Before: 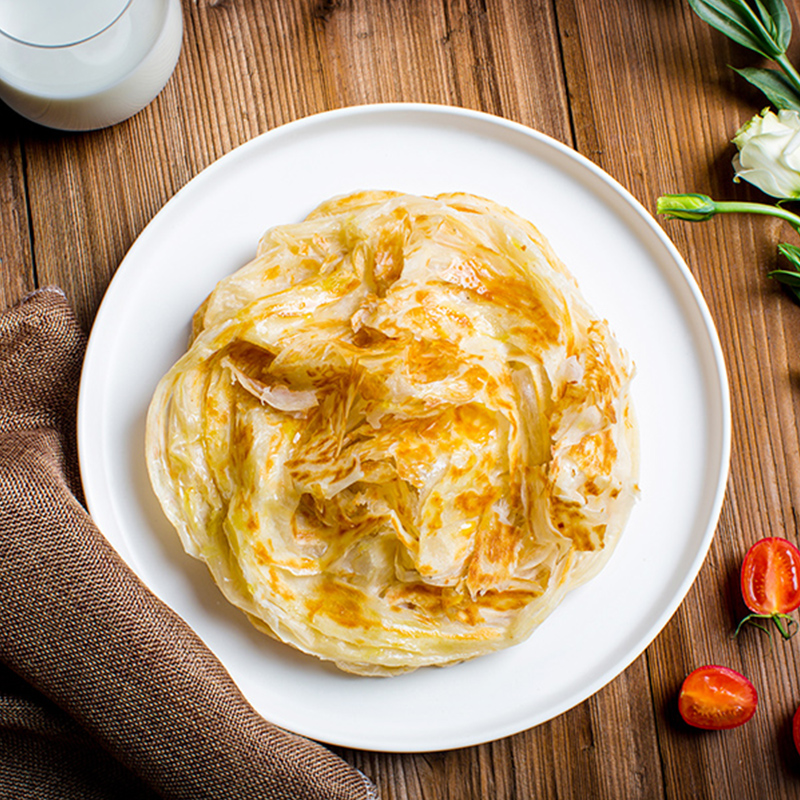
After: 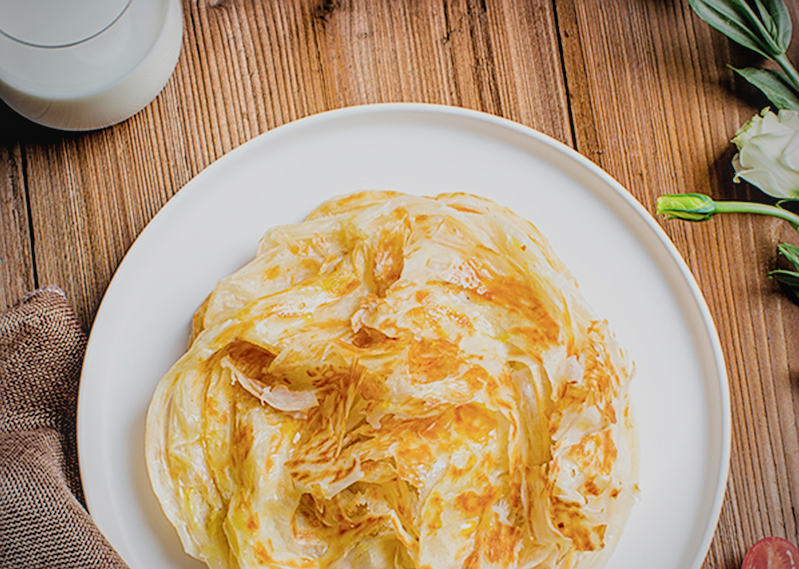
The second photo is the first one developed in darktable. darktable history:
sharpen: on, module defaults
vignetting: fall-off start 79.81%, unbound false
local contrast: detail 109%
filmic rgb: black relative exposure -8.85 EV, white relative exposure 4.98 EV, threshold 2.94 EV, target black luminance 0%, hardness 3.79, latitude 66.54%, contrast 0.821, highlights saturation mix 10.14%, shadows ↔ highlights balance 20.5%, enable highlight reconstruction true
crop: right 0%, bottom 28.844%
exposure: exposure 0.566 EV, compensate exposure bias true, compensate highlight preservation false
tone equalizer: edges refinement/feathering 500, mask exposure compensation -1.57 EV, preserve details no
